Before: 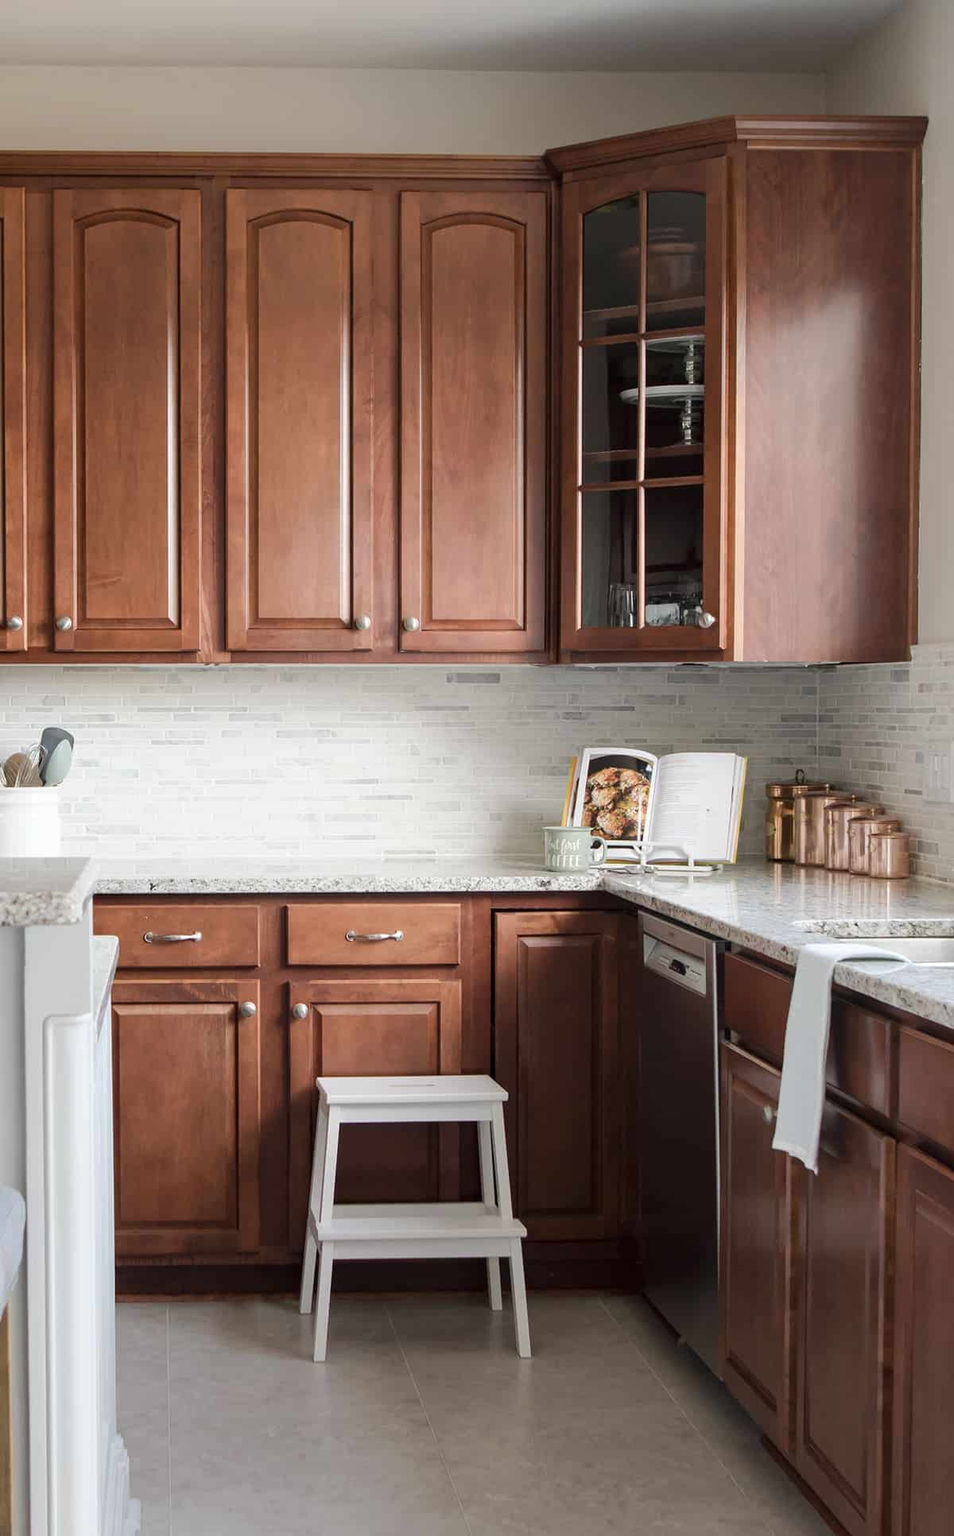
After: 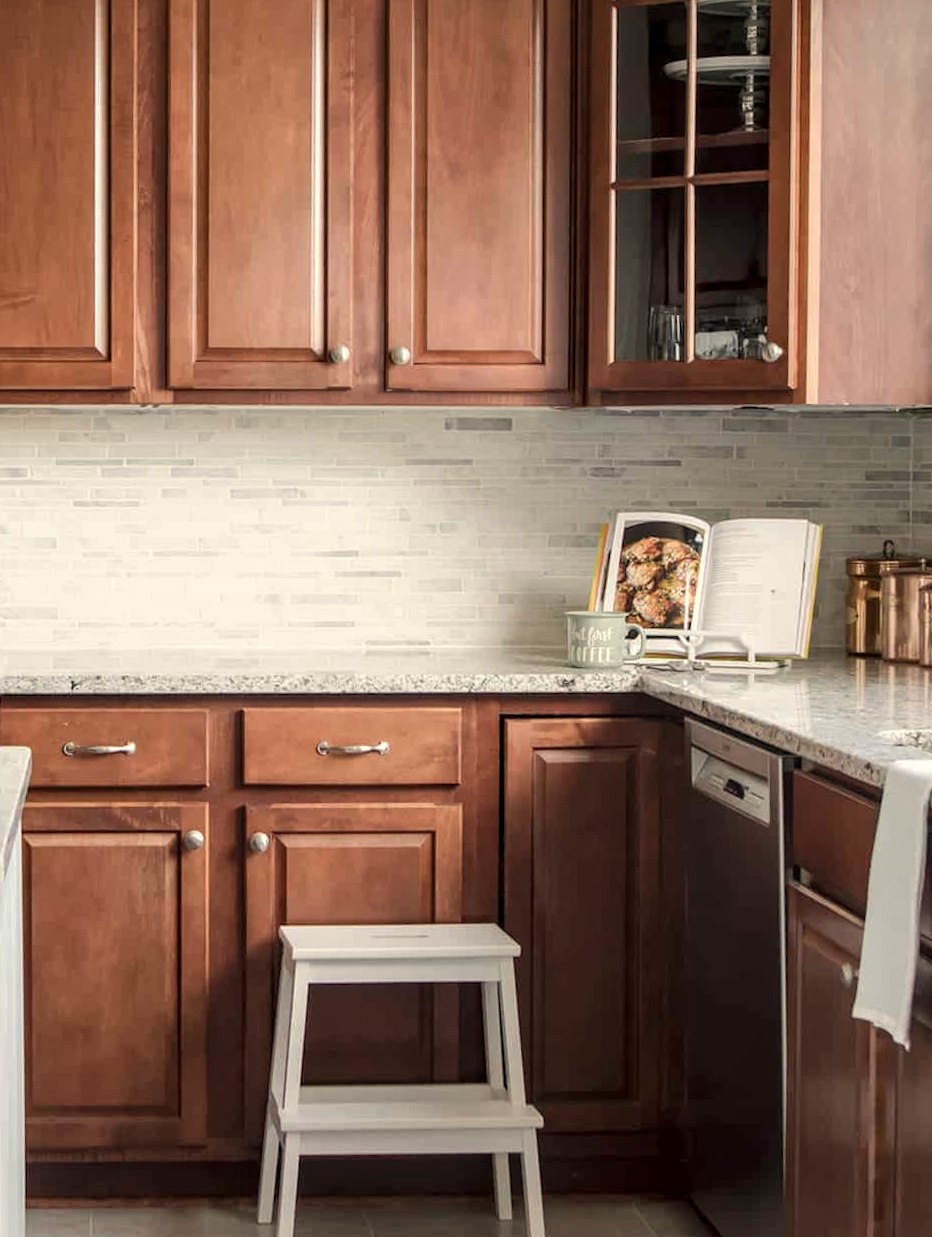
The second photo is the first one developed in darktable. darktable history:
crop and rotate: angle -3.37°, left 9.79%, top 20.73%, right 12.42%, bottom 11.82%
white balance: red 1.045, blue 0.932
local contrast: on, module defaults
rotate and perspective: rotation -3.18°, automatic cropping off
